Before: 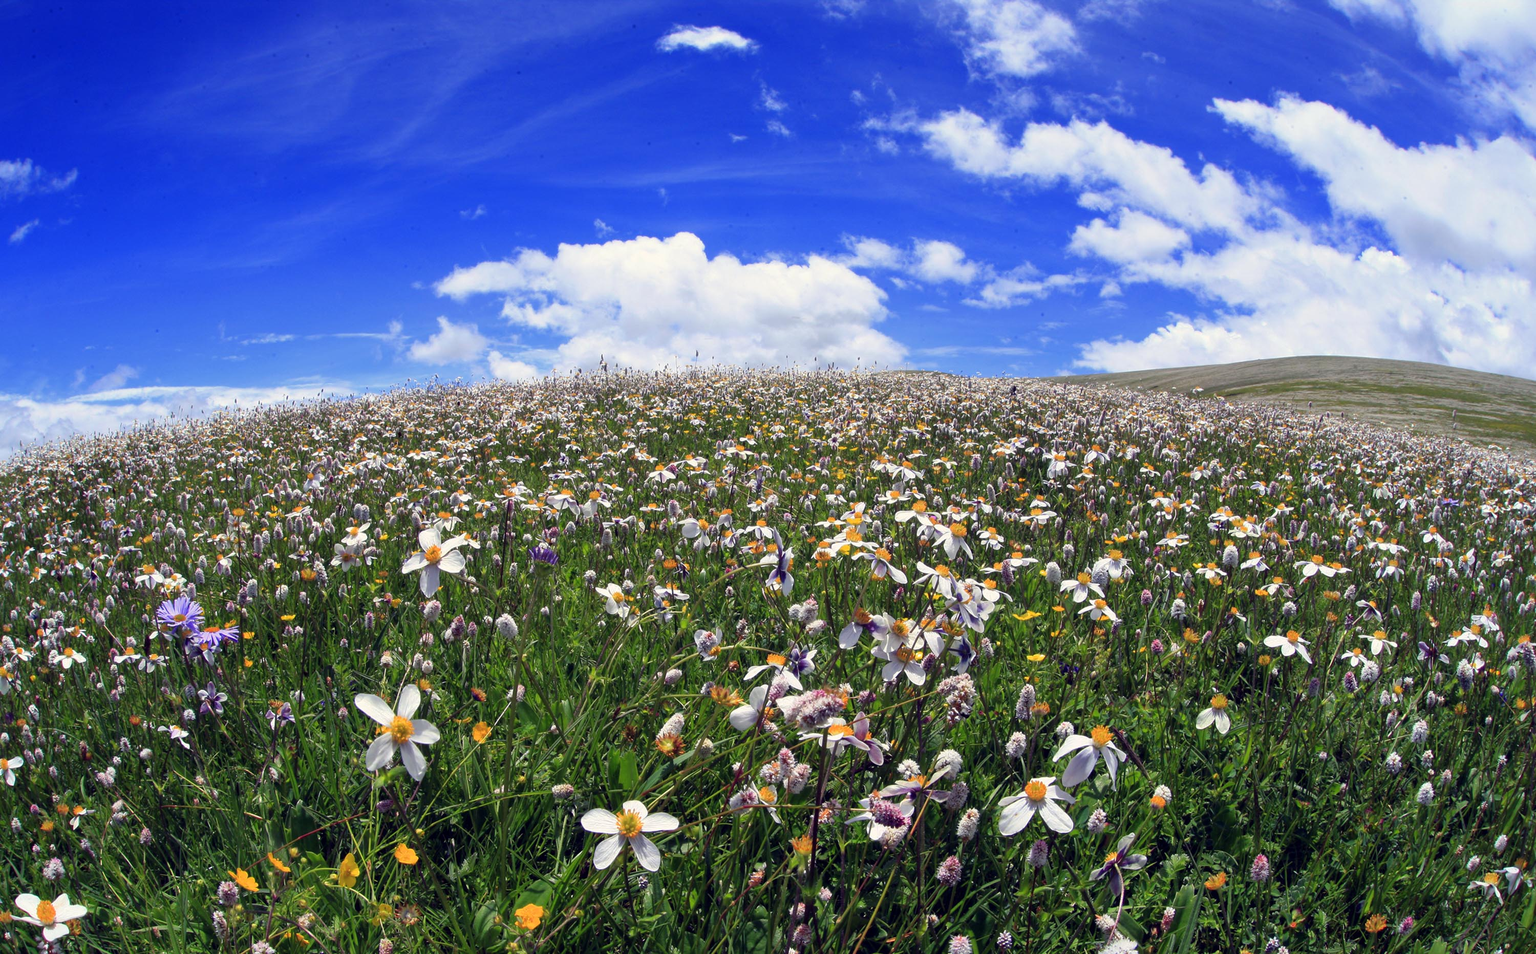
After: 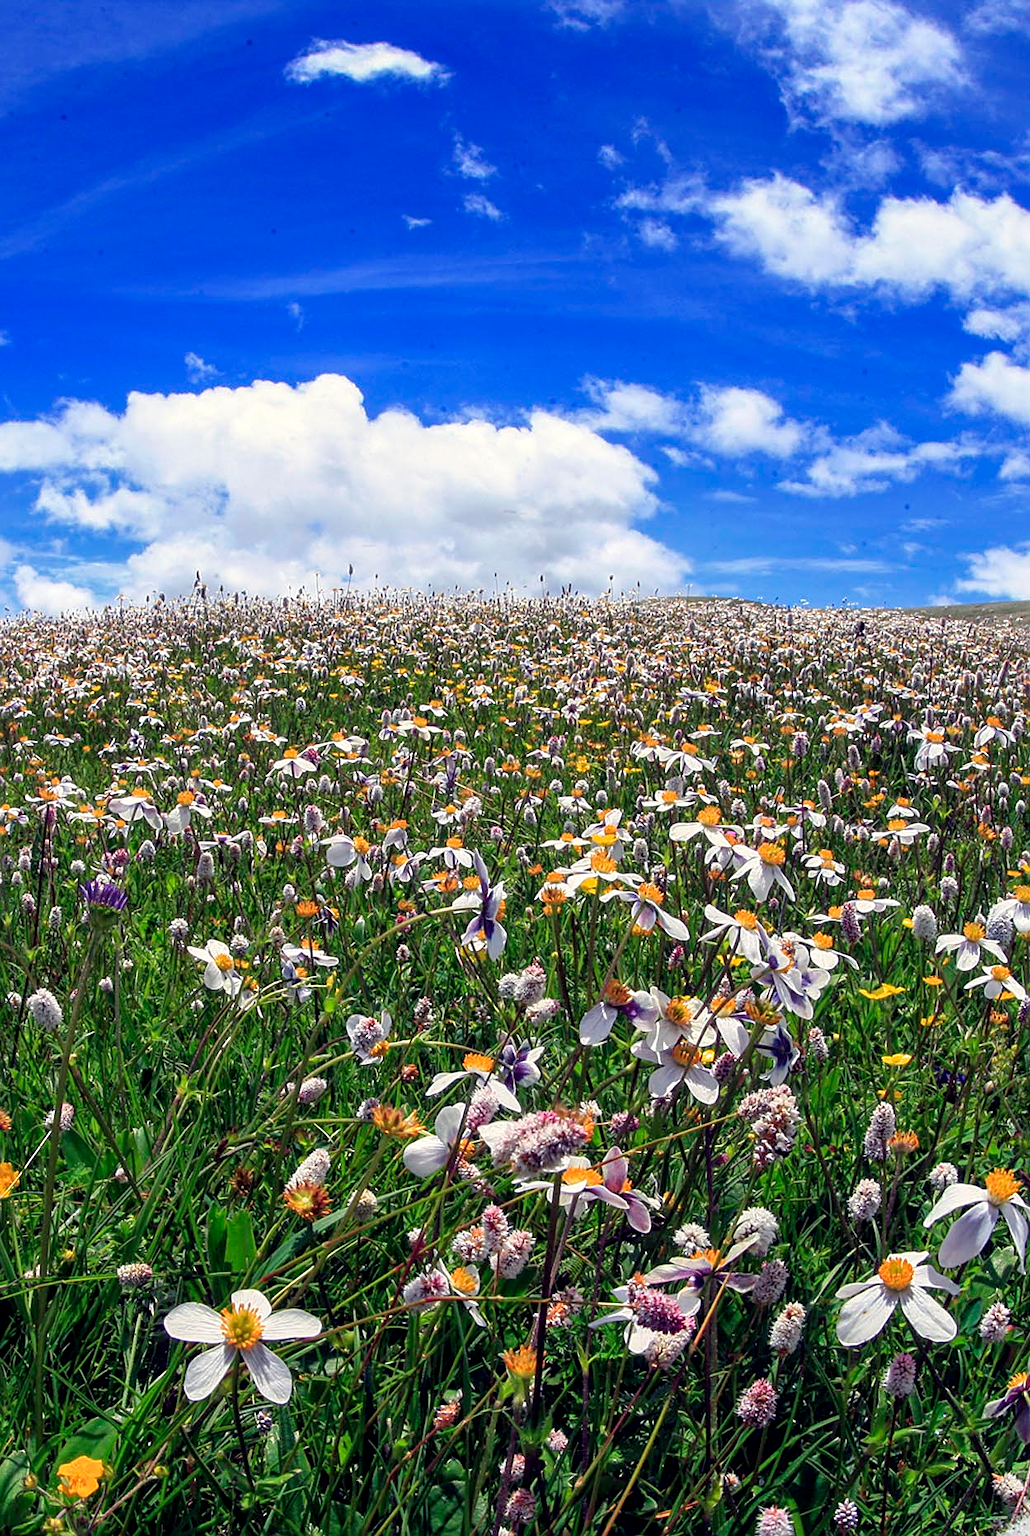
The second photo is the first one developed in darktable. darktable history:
local contrast: on, module defaults
crop: left 31.229%, right 27.105%
sharpen: on, module defaults
